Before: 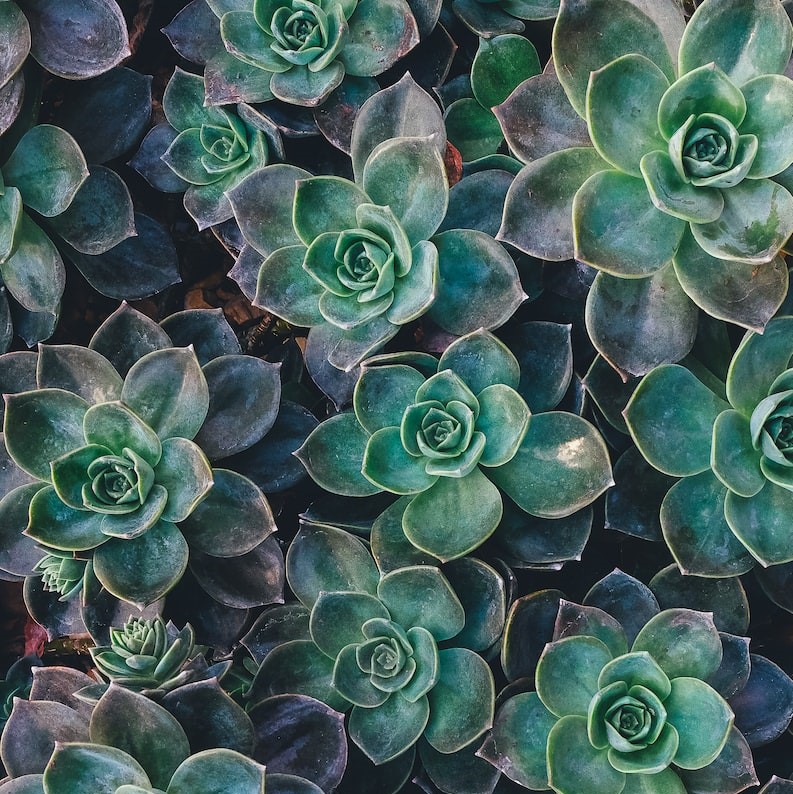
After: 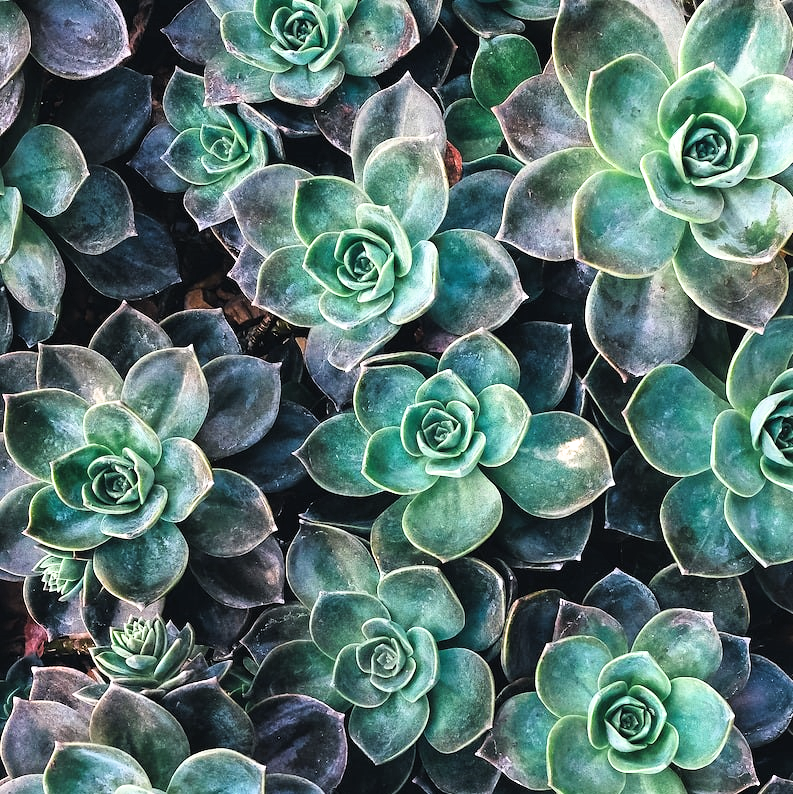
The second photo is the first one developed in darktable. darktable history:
filmic rgb: black relative exposure -8.73 EV, white relative exposure 2.65 EV, target black luminance 0%, target white luminance 99.934%, hardness 6.25, latitude 74.38%, contrast 1.315, highlights saturation mix -5.39%
exposure: black level correction -0.002, exposure 0.709 EV, compensate exposure bias true, compensate highlight preservation false
